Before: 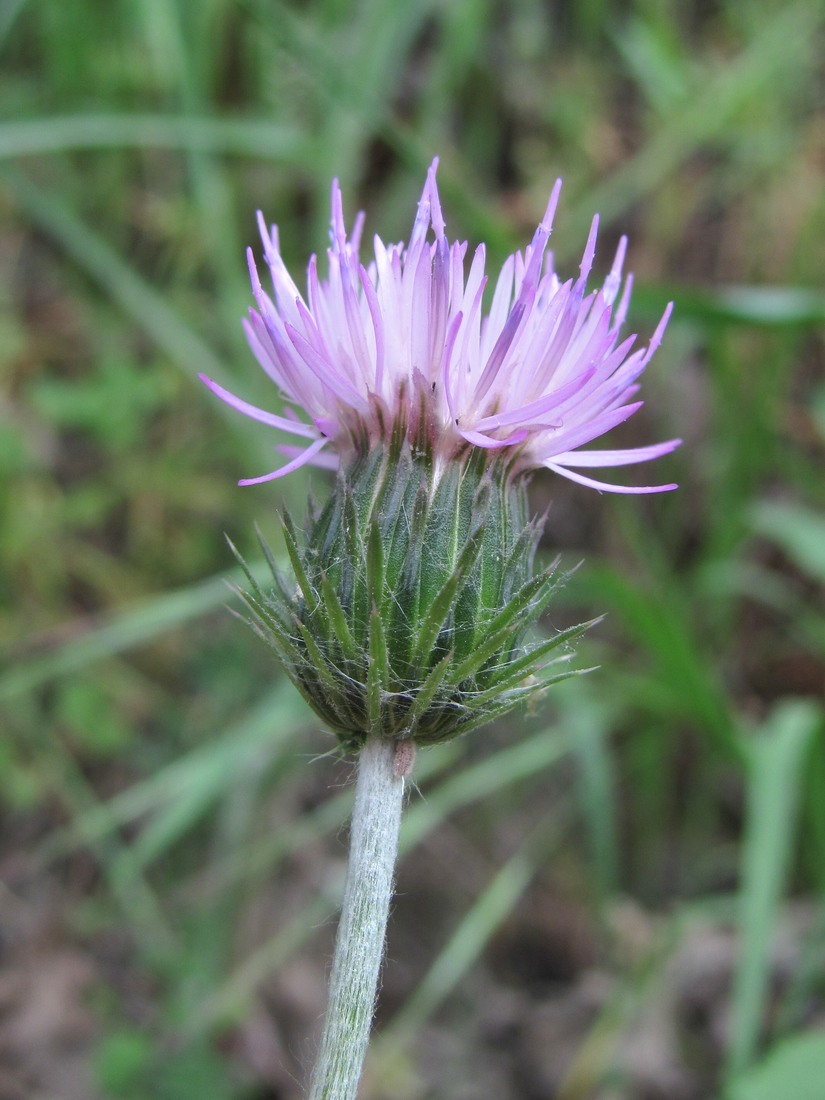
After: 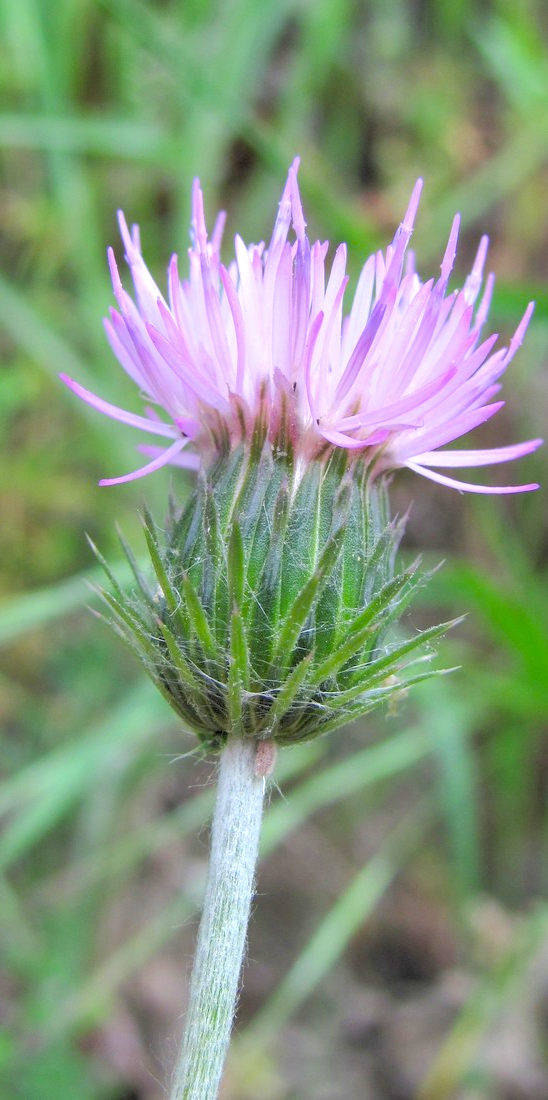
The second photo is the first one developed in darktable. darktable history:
color balance: output saturation 120%
rgb levels: preserve colors sum RGB, levels [[0.038, 0.433, 0.934], [0, 0.5, 1], [0, 0.5, 1]]
crop: left 16.899%, right 16.556%
exposure: exposure 0.6 EV, compensate highlight preservation false
